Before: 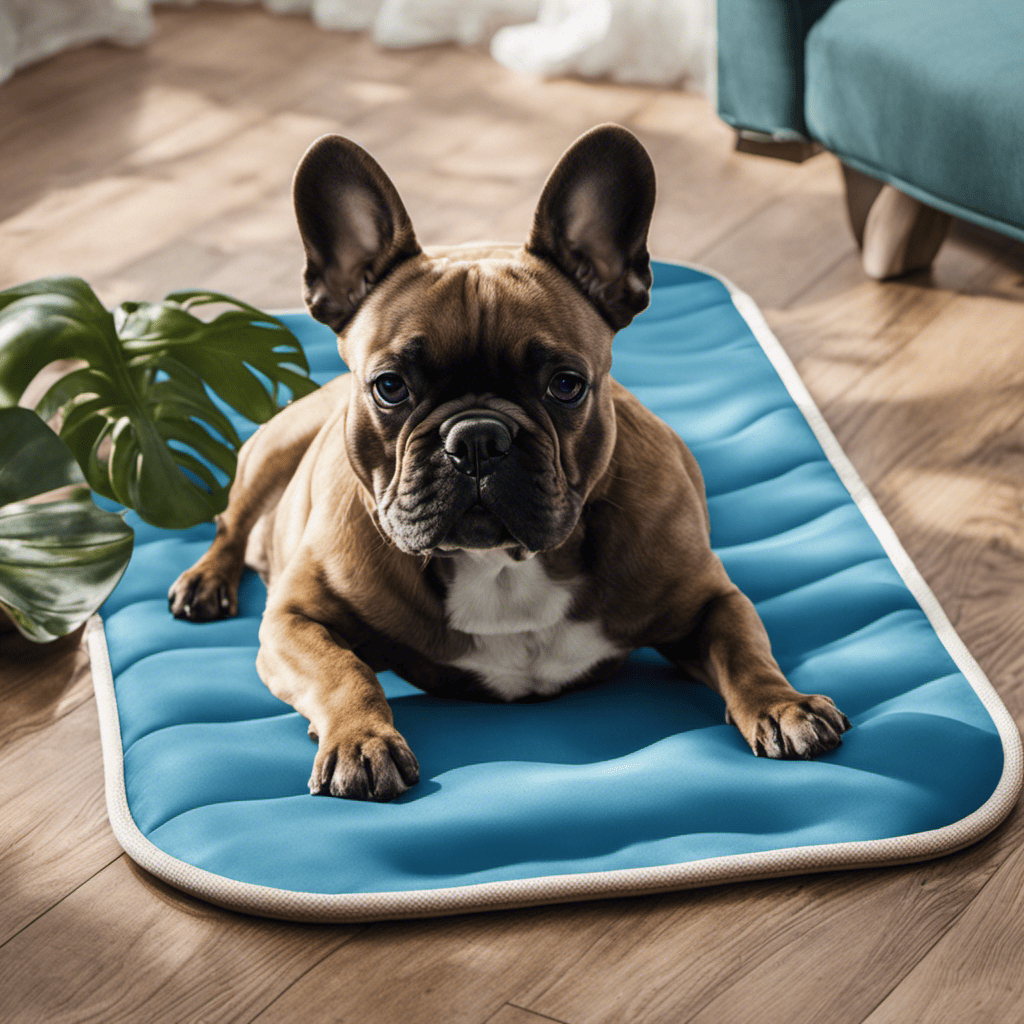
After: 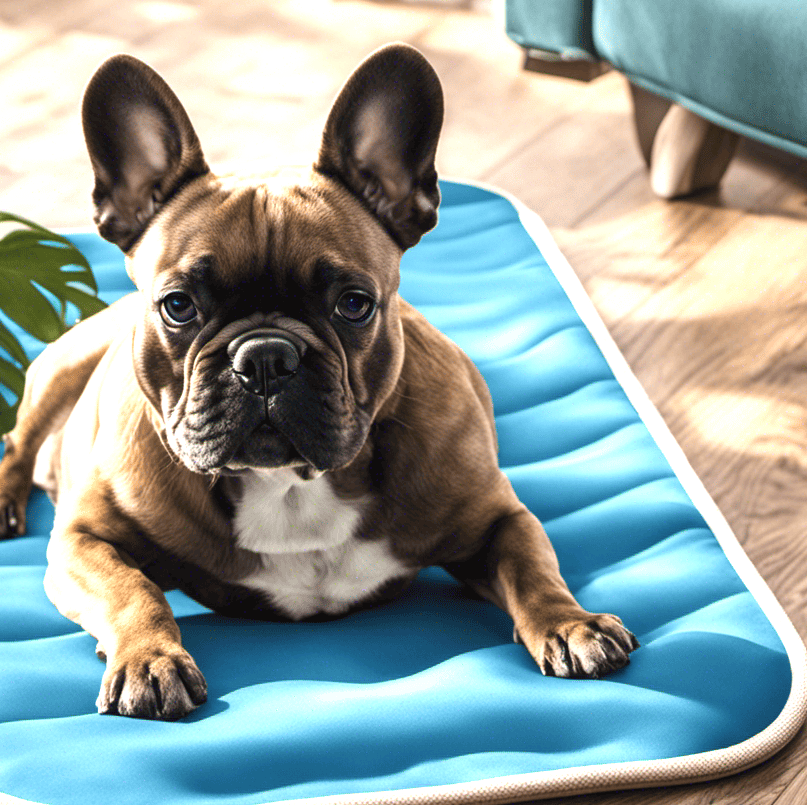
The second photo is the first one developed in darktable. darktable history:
exposure: exposure 1 EV, compensate highlight preservation false
crop and rotate: left 20.74%, top 7.912%, right 0.375%, bottom 13.378%
